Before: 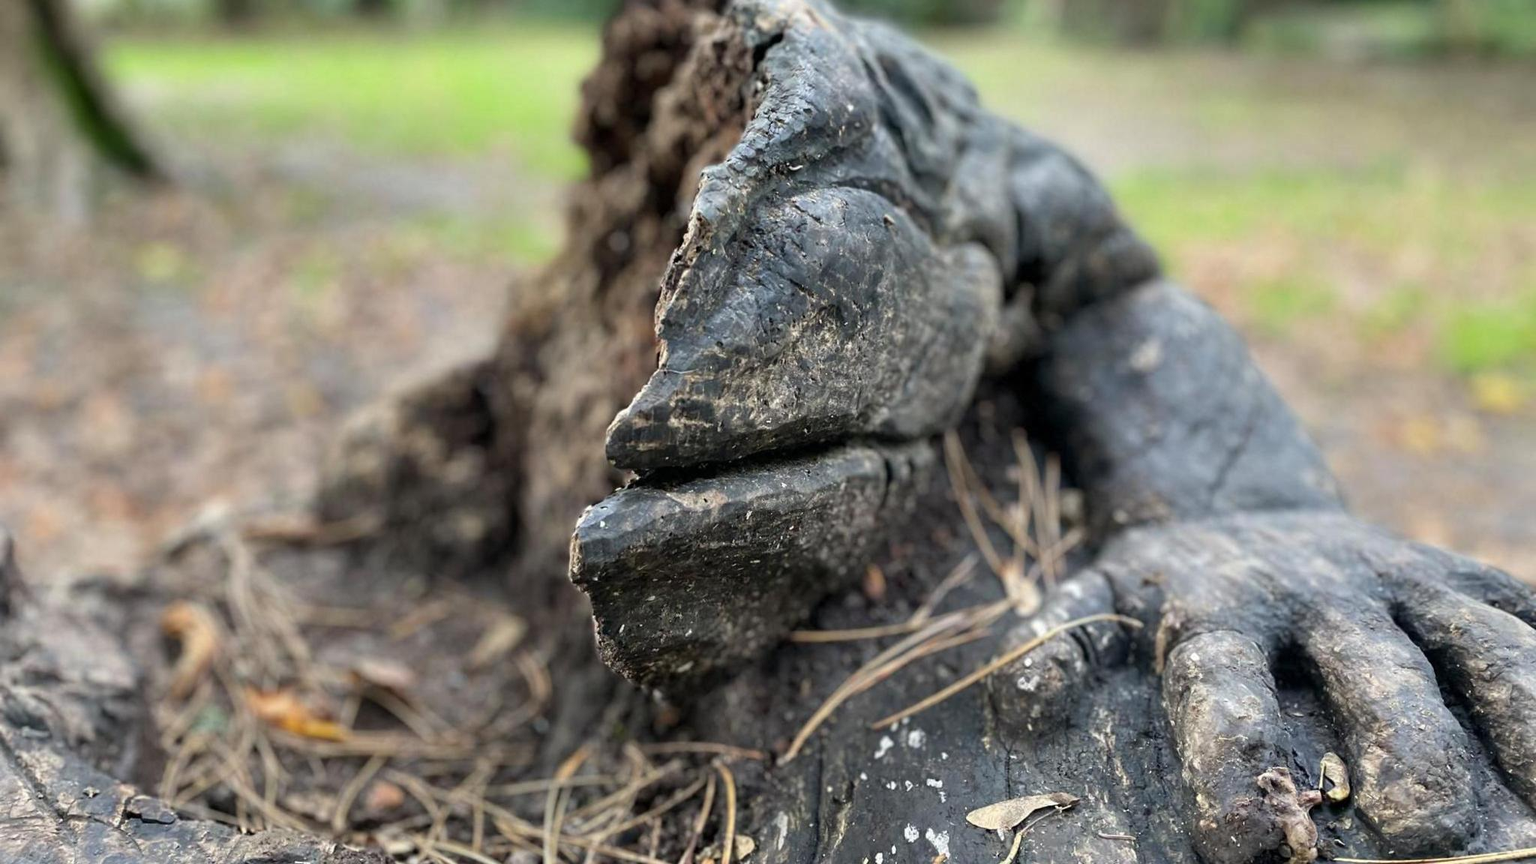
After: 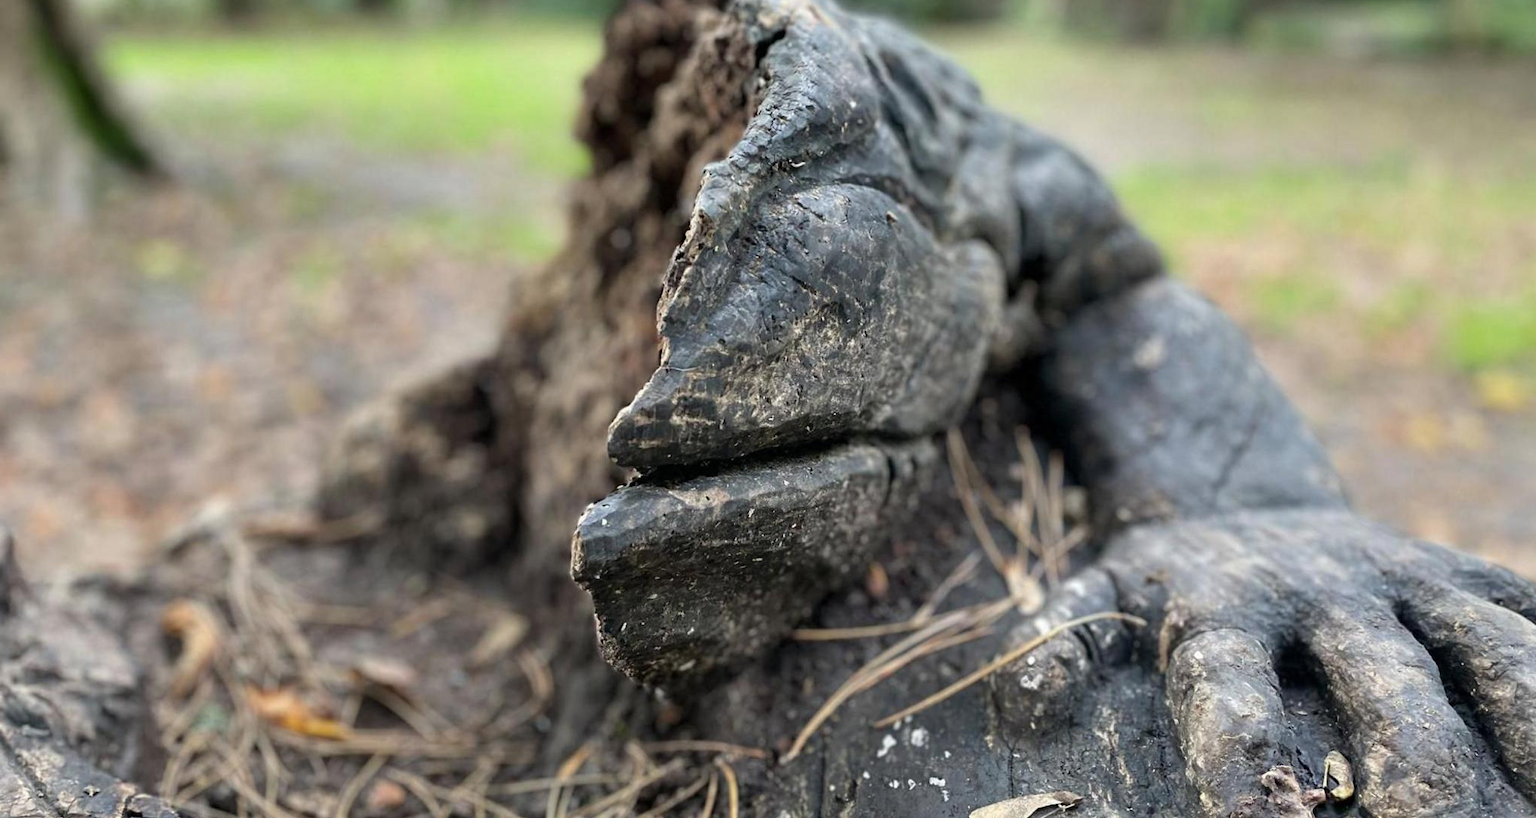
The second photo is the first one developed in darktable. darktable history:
crop: top 0.448%, right 0.264%, bottom 5.045%
contrast brightness saturation: saturation -0.05
